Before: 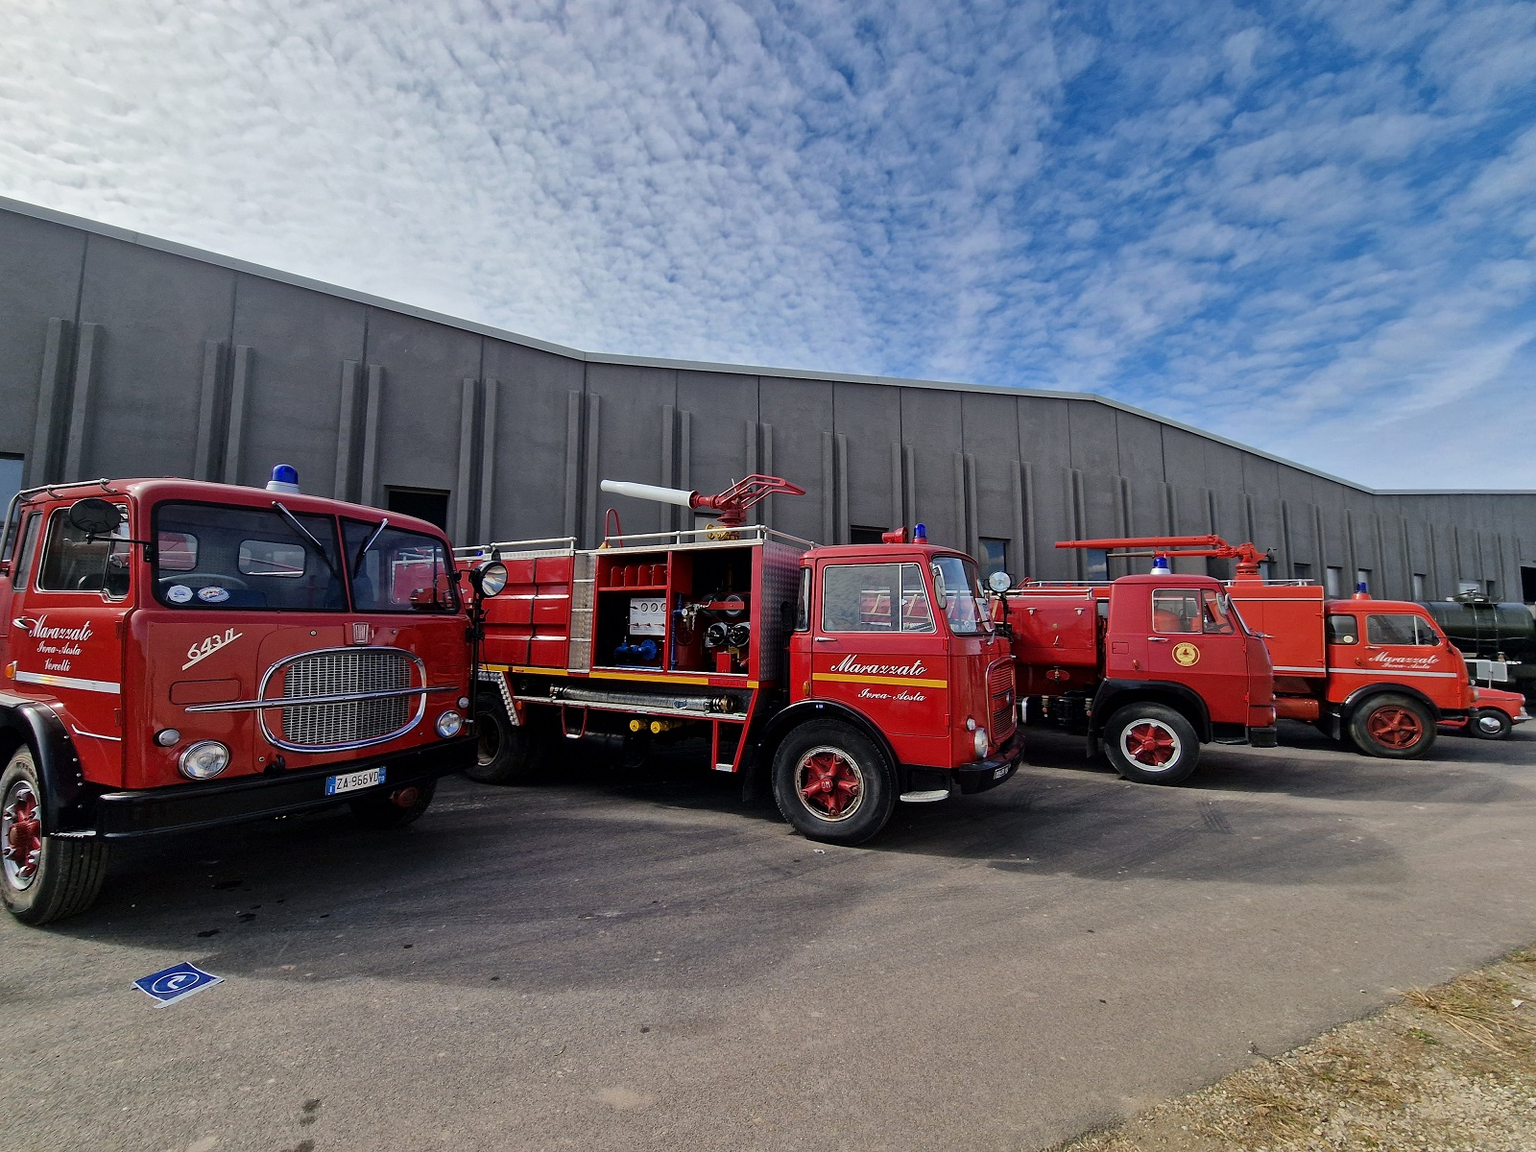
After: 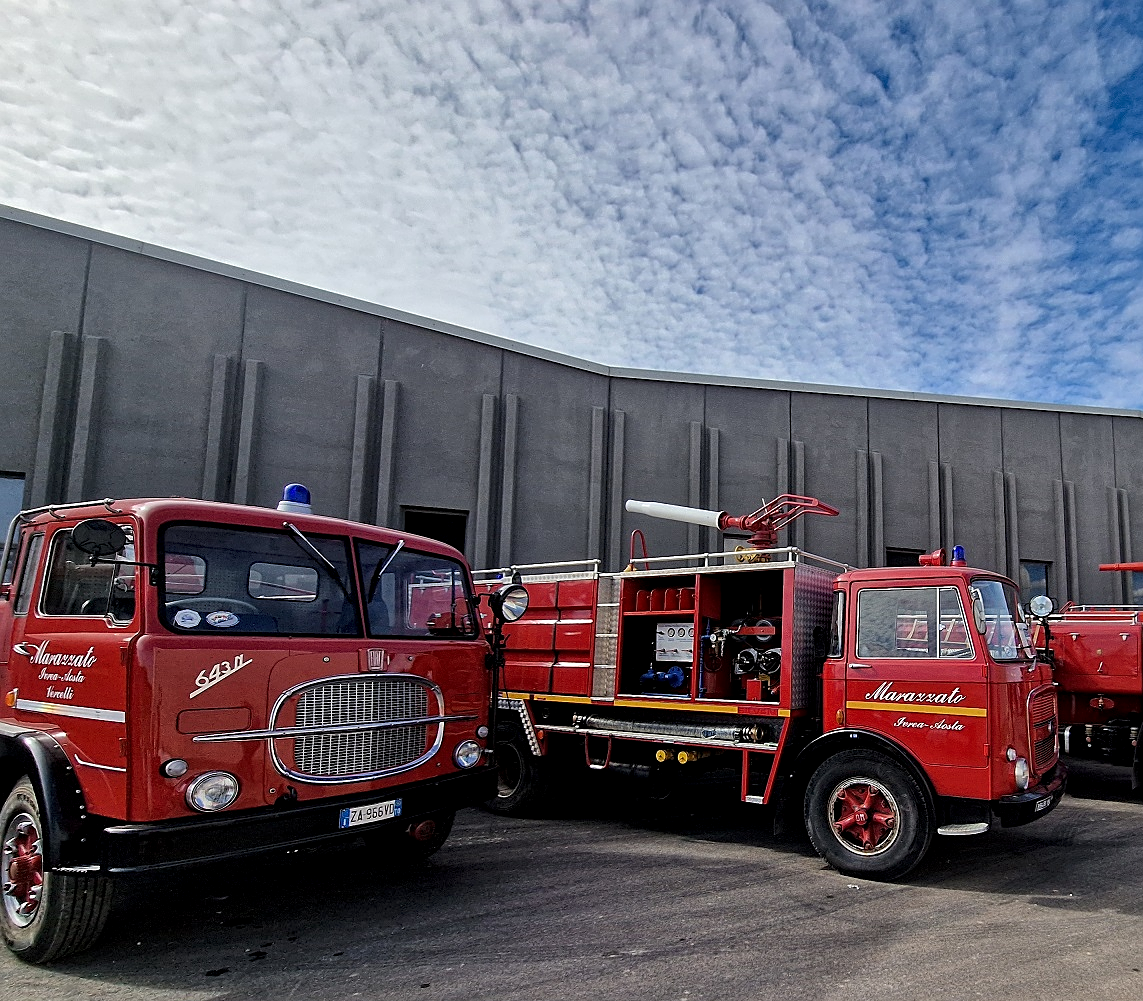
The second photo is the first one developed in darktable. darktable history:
crop: right 28.534%, bottom 16.546%
sharpen: on, module defaults
local contrast: highlights 98%, shadows 90%, detail 160%, midtone range 0.2
